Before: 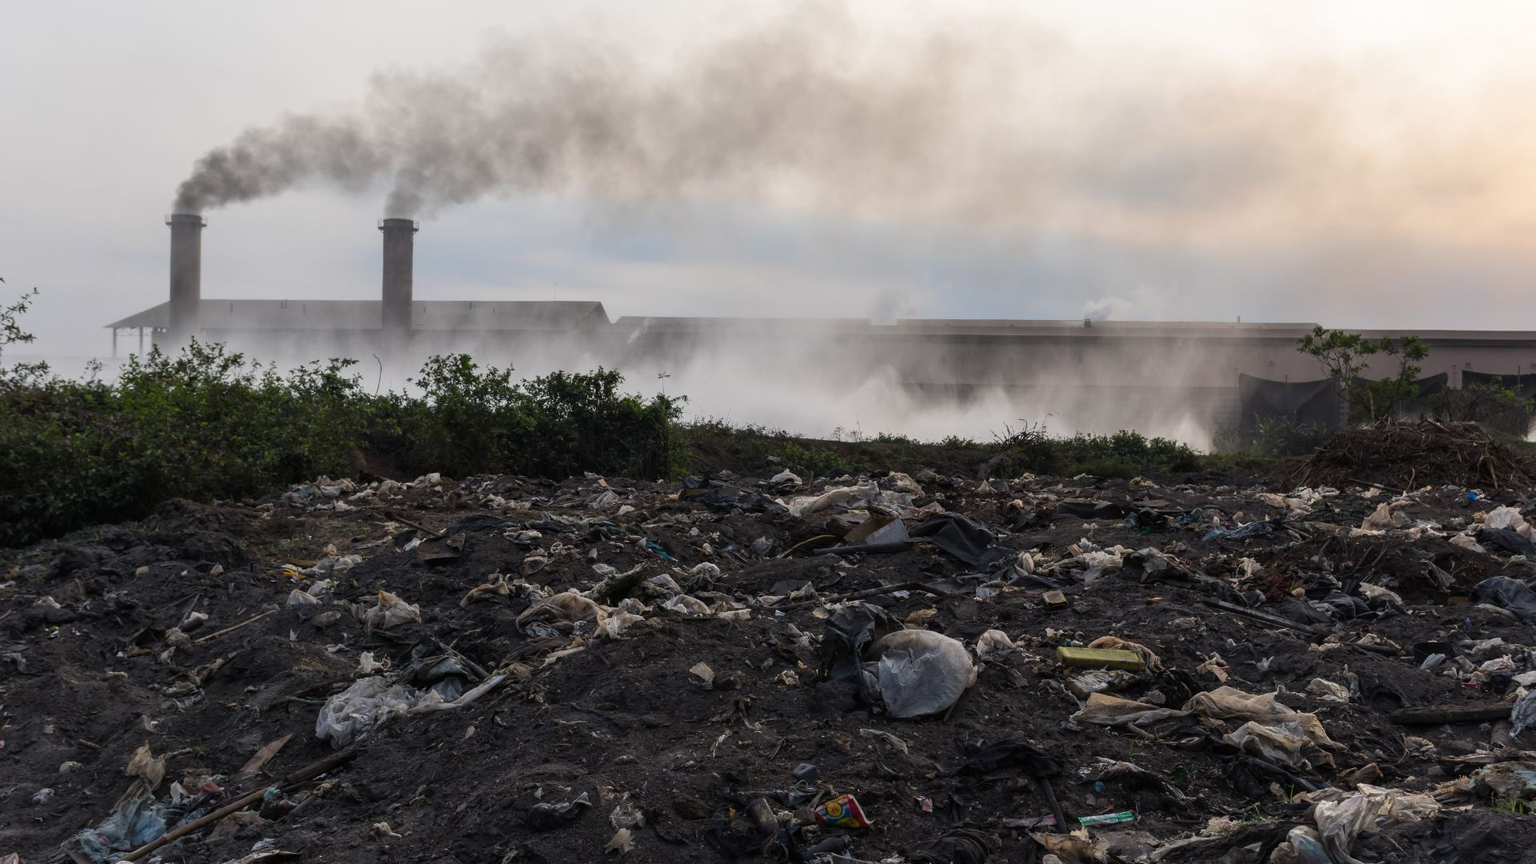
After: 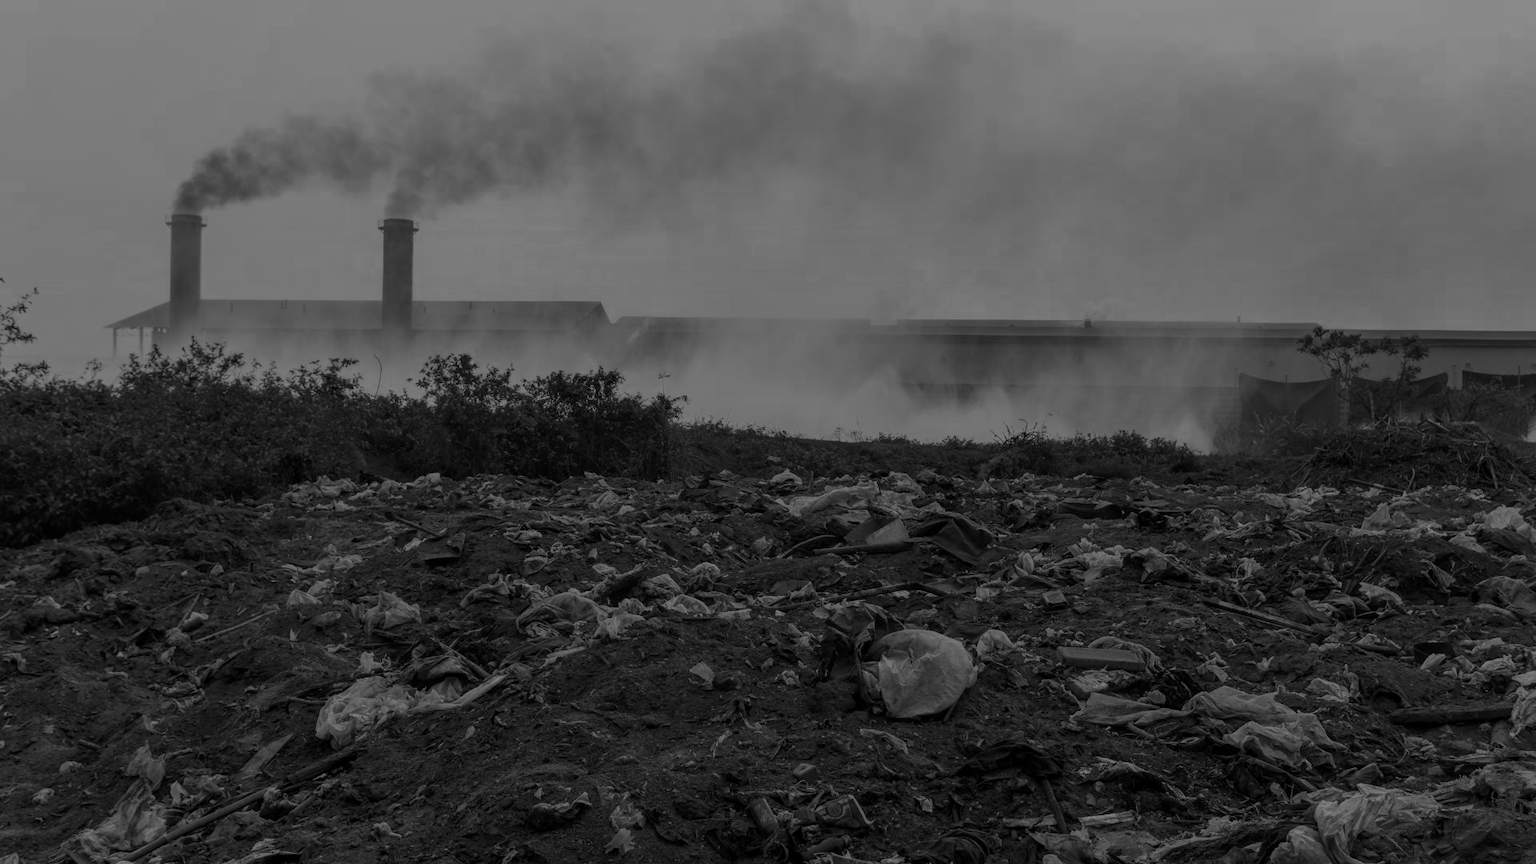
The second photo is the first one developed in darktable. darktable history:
local contrast: on, module defaults
color zones: curves: ch0 [(0.287, 0.048) (0.493, 0.484) (0.737, 0.816)]; ch1 [(0, 0) (0.143, 0) (0.286, 0) (0.429, 0) (0.571, 0) (0.714, 0) (0.857, 0)]
color correction: highlights a* 18.7, highlights b* 35.32, shadows a* 1.33, shadows b* 6.69, saturation 1.05
tone equalizer: edges refinement/feathering 500, mask exposure compensation -1.57 EV, preserve details no
